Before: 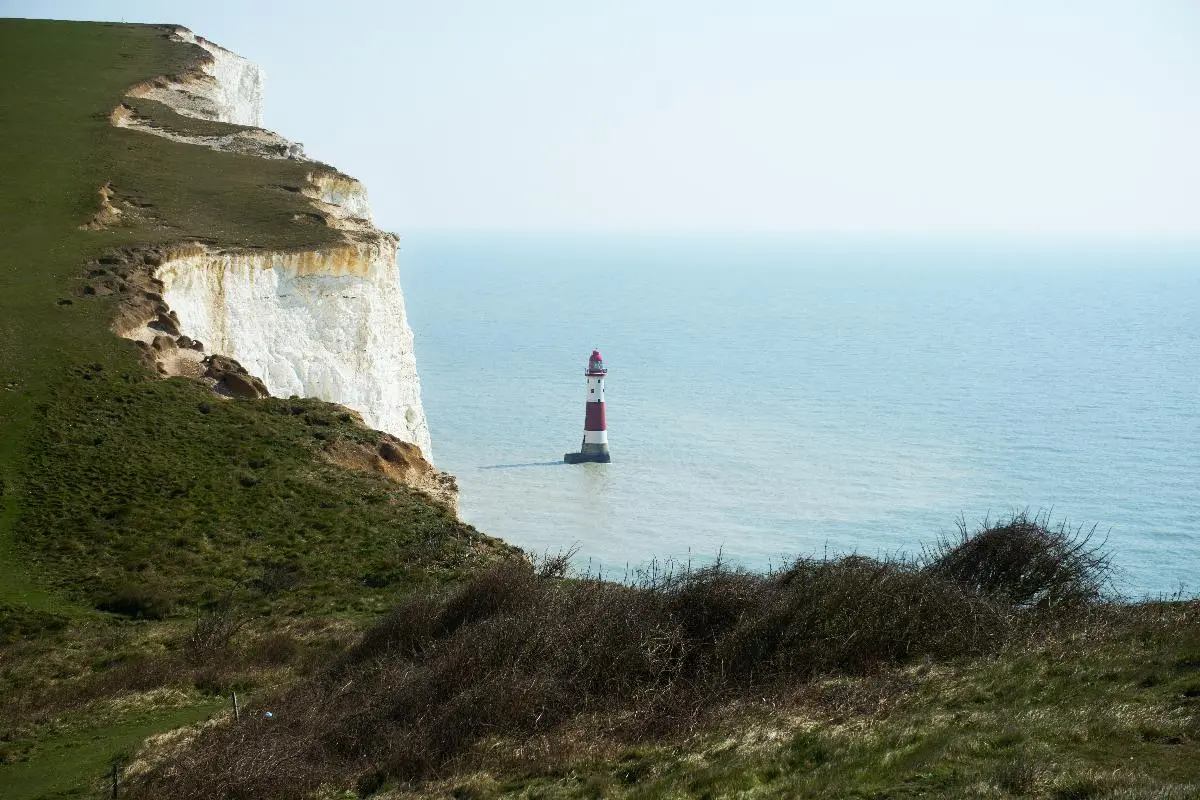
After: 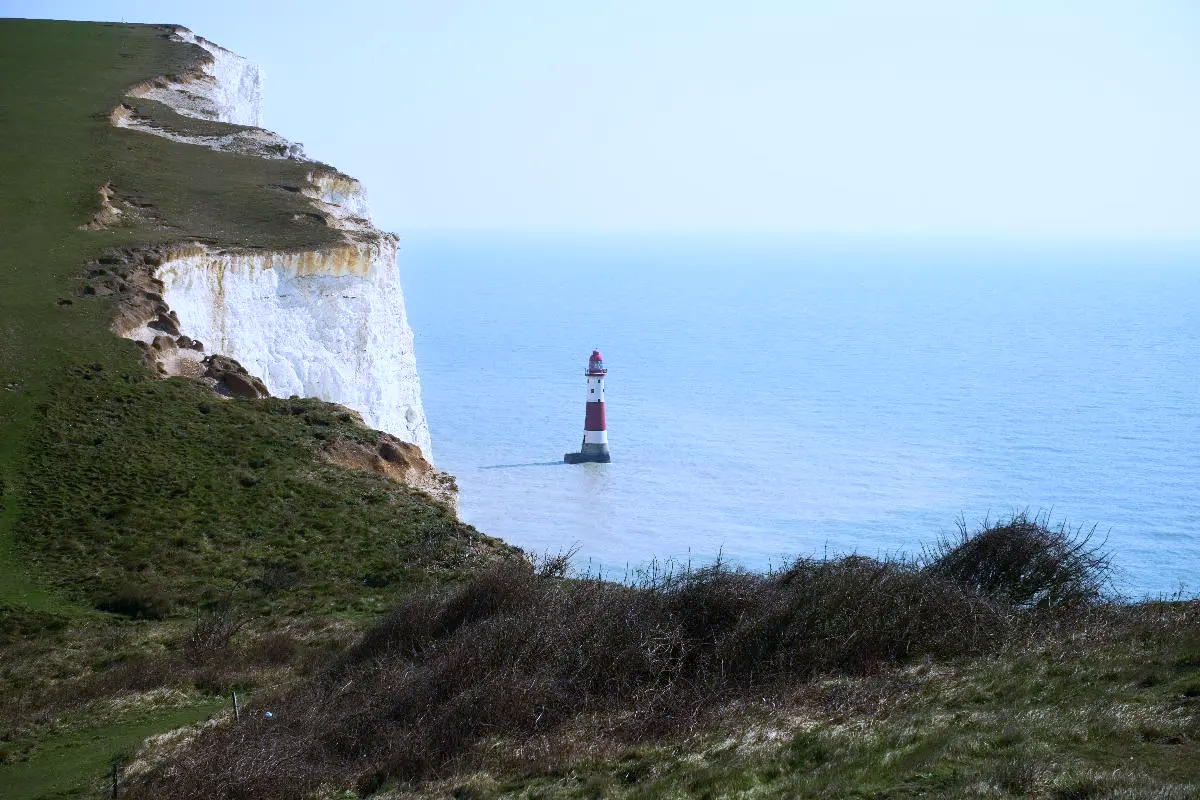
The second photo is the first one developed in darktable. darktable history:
color calibration: illuminant as shot in camera, x 0.379, y 0.396, temperature 4138.76 K
white balance: emerald 1
